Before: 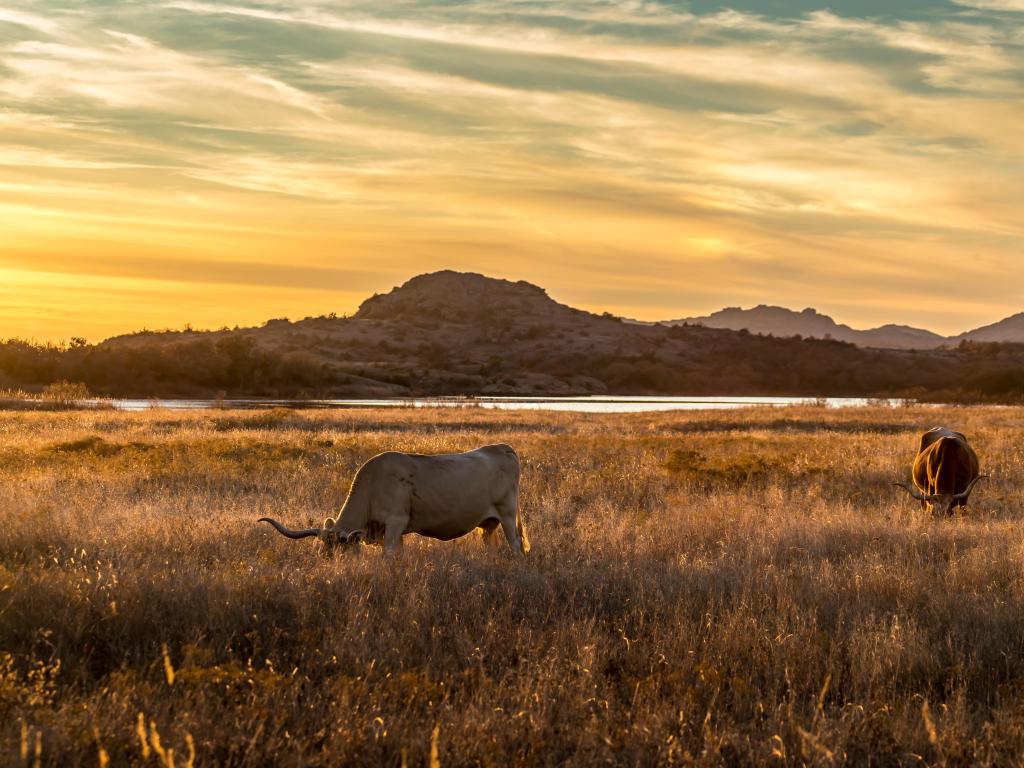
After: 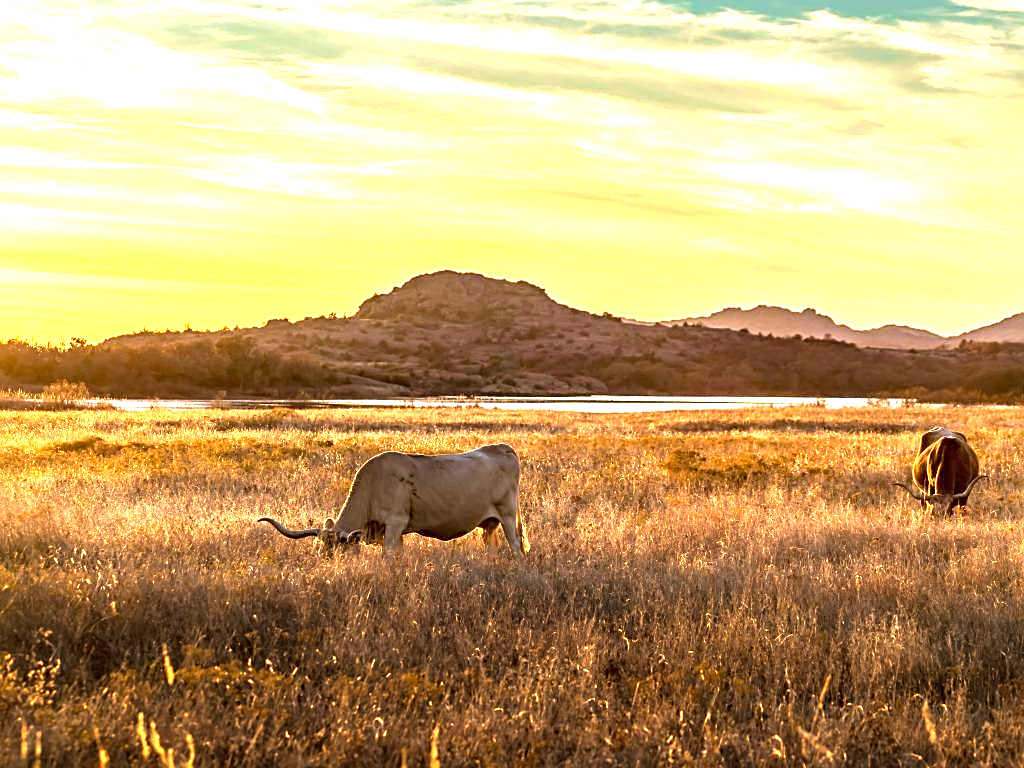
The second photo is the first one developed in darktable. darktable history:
exposure: black level correction 0, exposure 1.47 EV, compensate highlight preservation false
sharpen: on, module defaults
velvia: on, module defaults
haze removal: adaptive false
